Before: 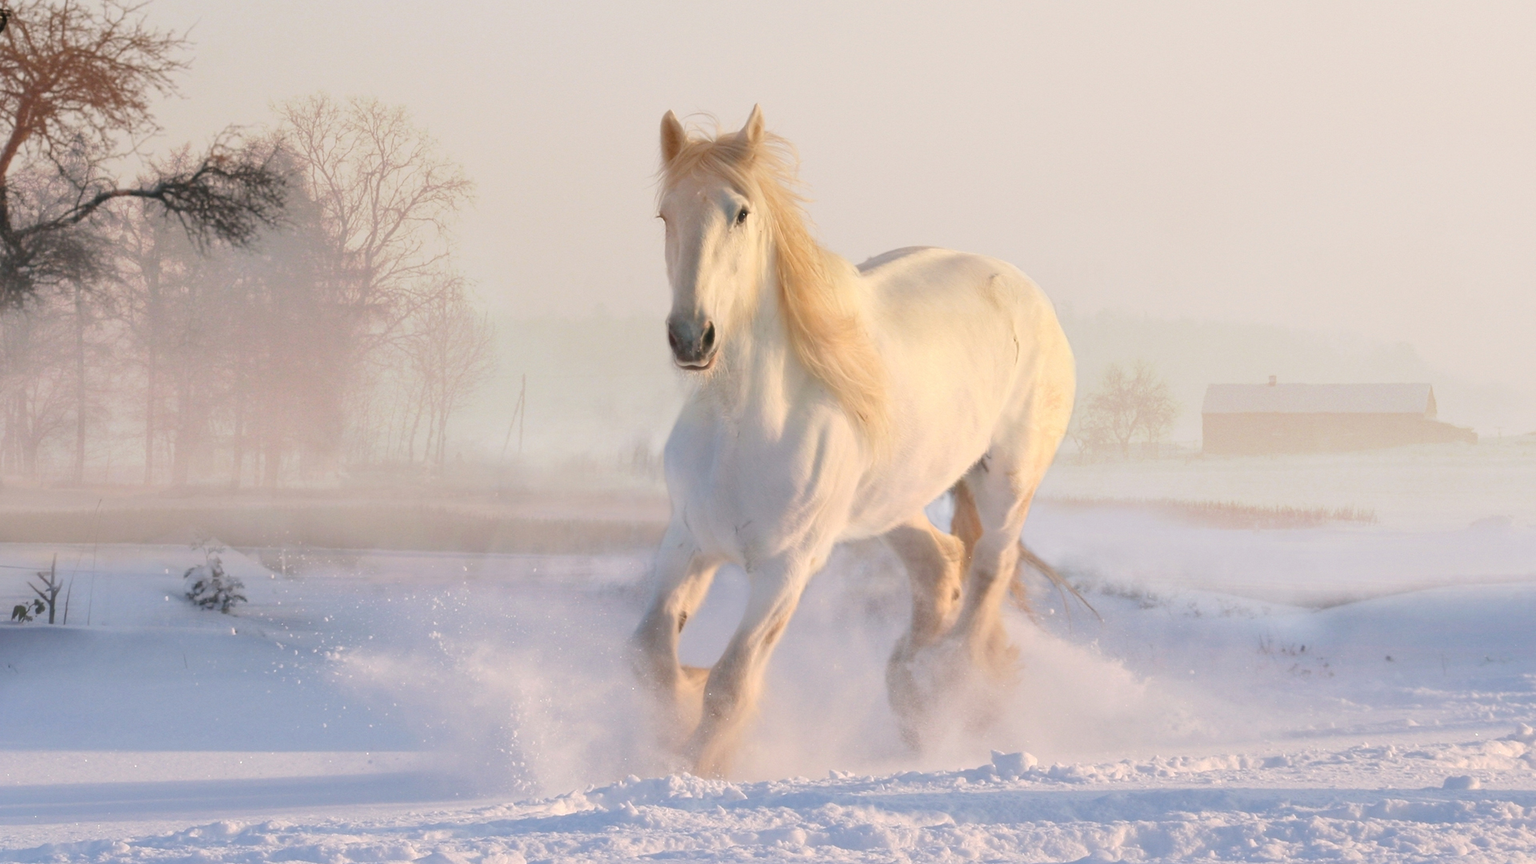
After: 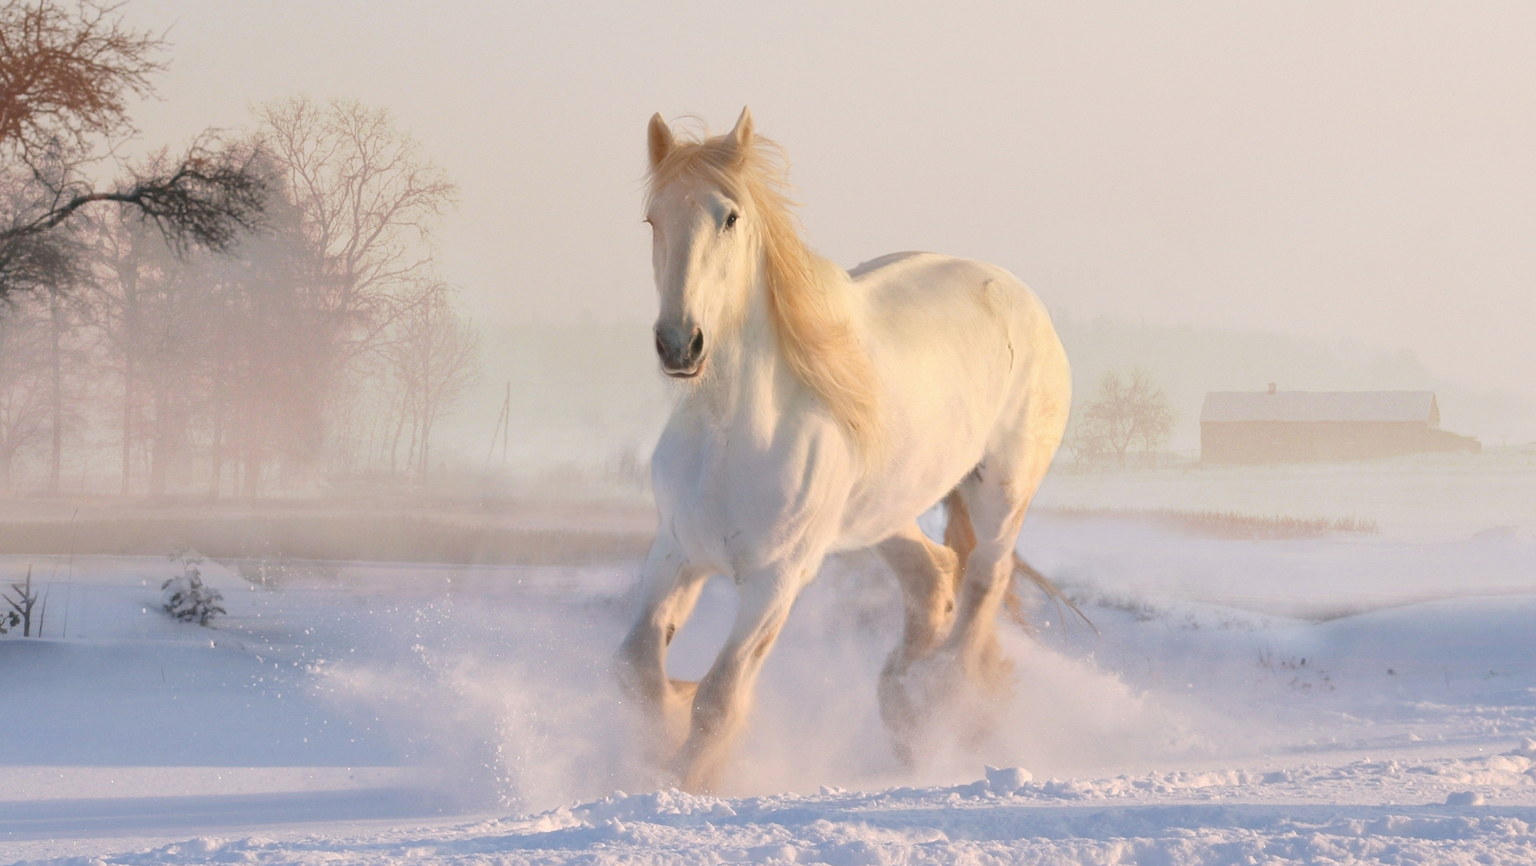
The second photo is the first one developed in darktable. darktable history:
crop: left 1.671%, right 0.267%, bottom 1.638%
shadows and highlights: shadows 24.92, highlights -24.42
